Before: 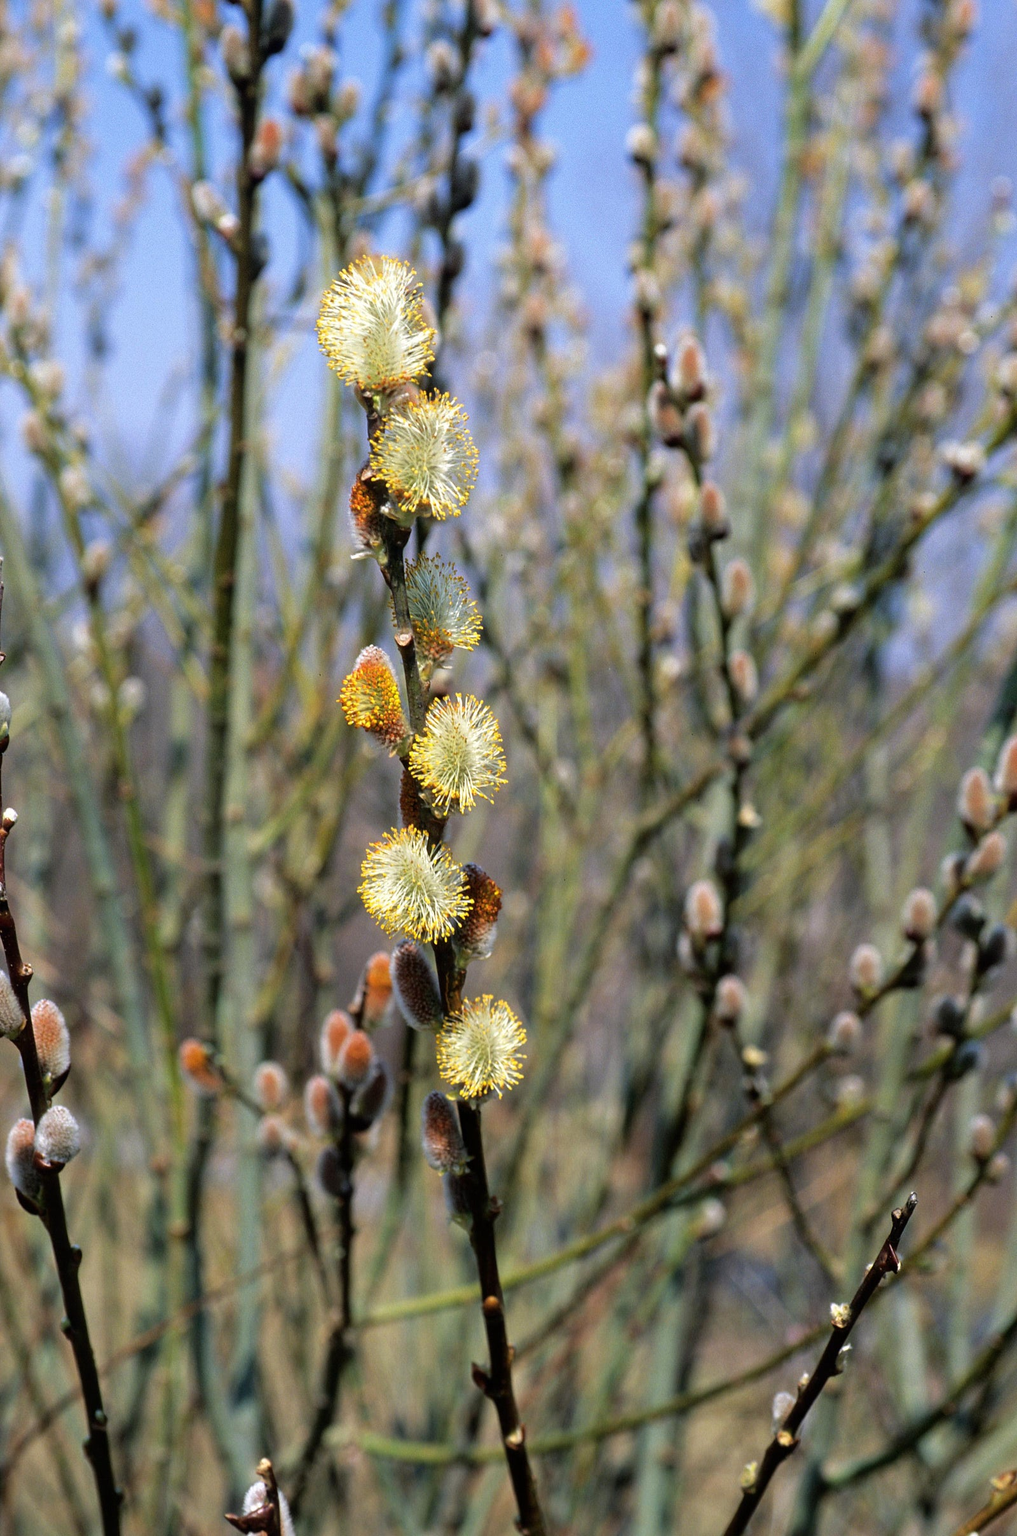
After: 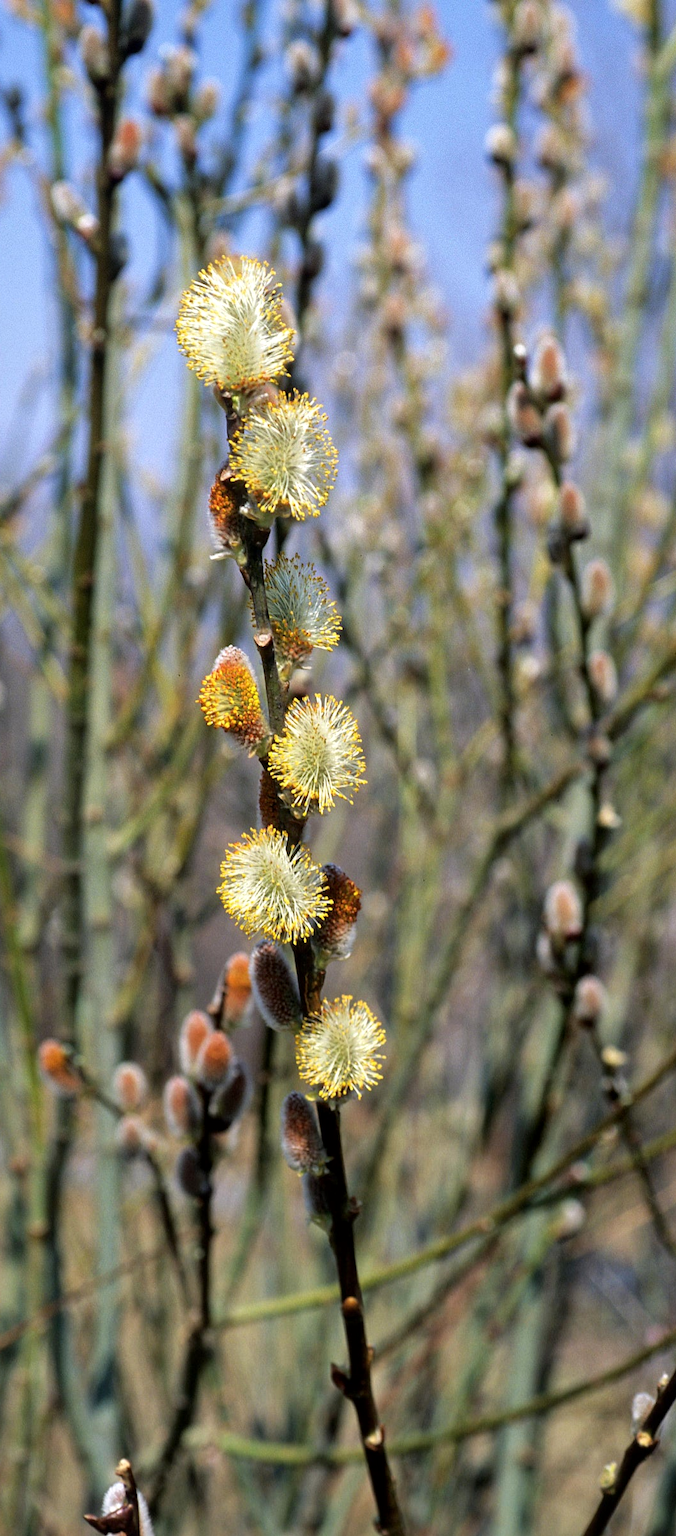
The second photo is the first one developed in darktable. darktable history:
local contrast: mode bilateral grid, contrast 19, coarseness 51, detail 119%, midtone range 0.2
crop and rotate: left 13.894%, right 19.639%
